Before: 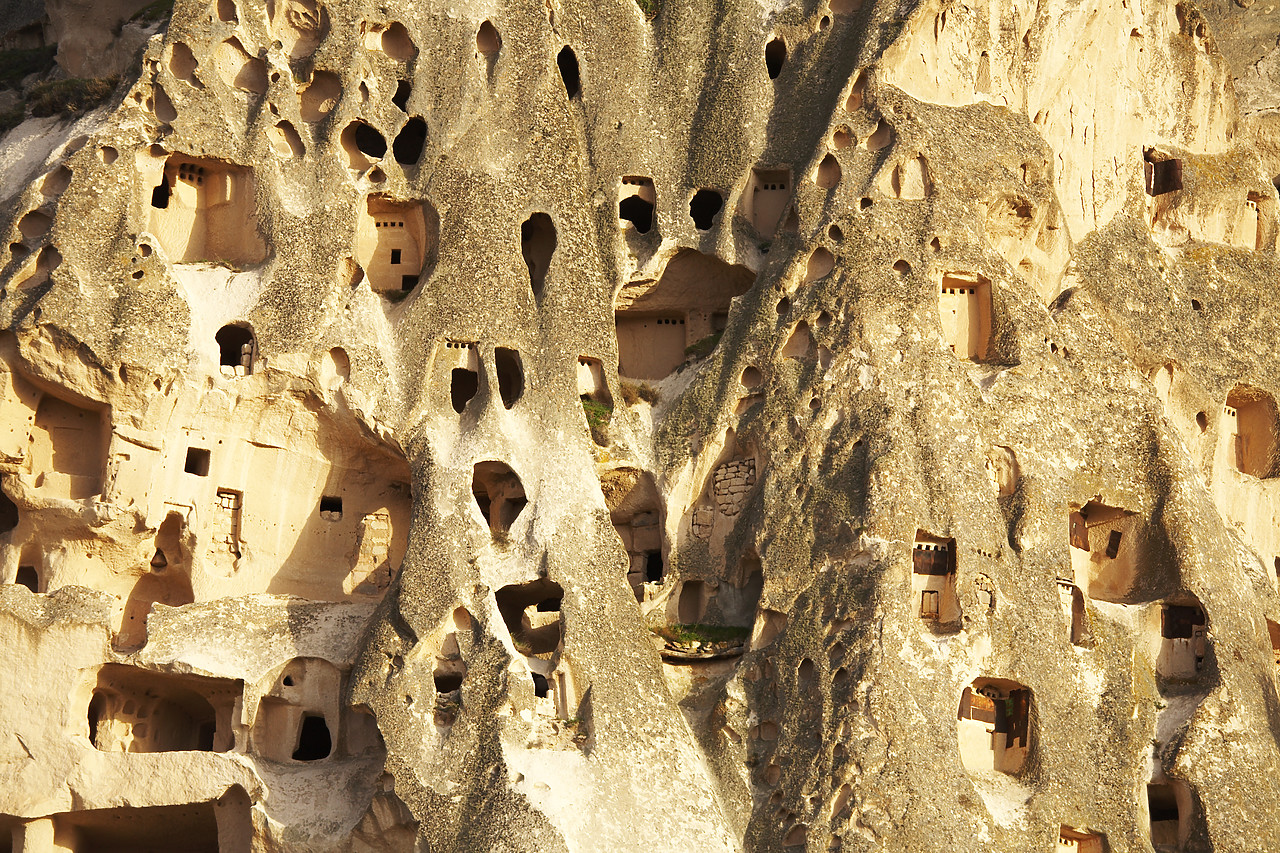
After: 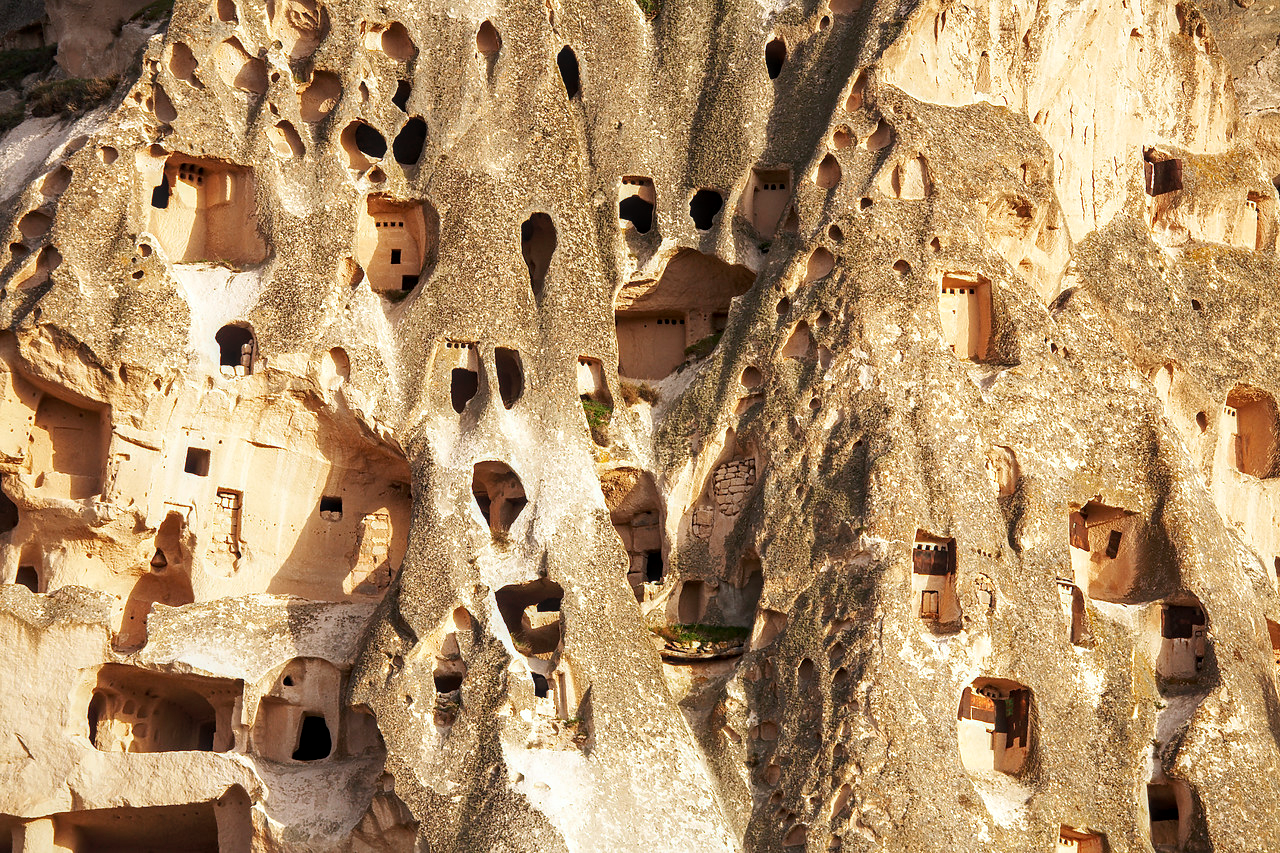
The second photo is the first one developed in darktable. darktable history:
color correction: highlights a* -0.694, highlights b* -8.44
local contrast: on, module defaults
